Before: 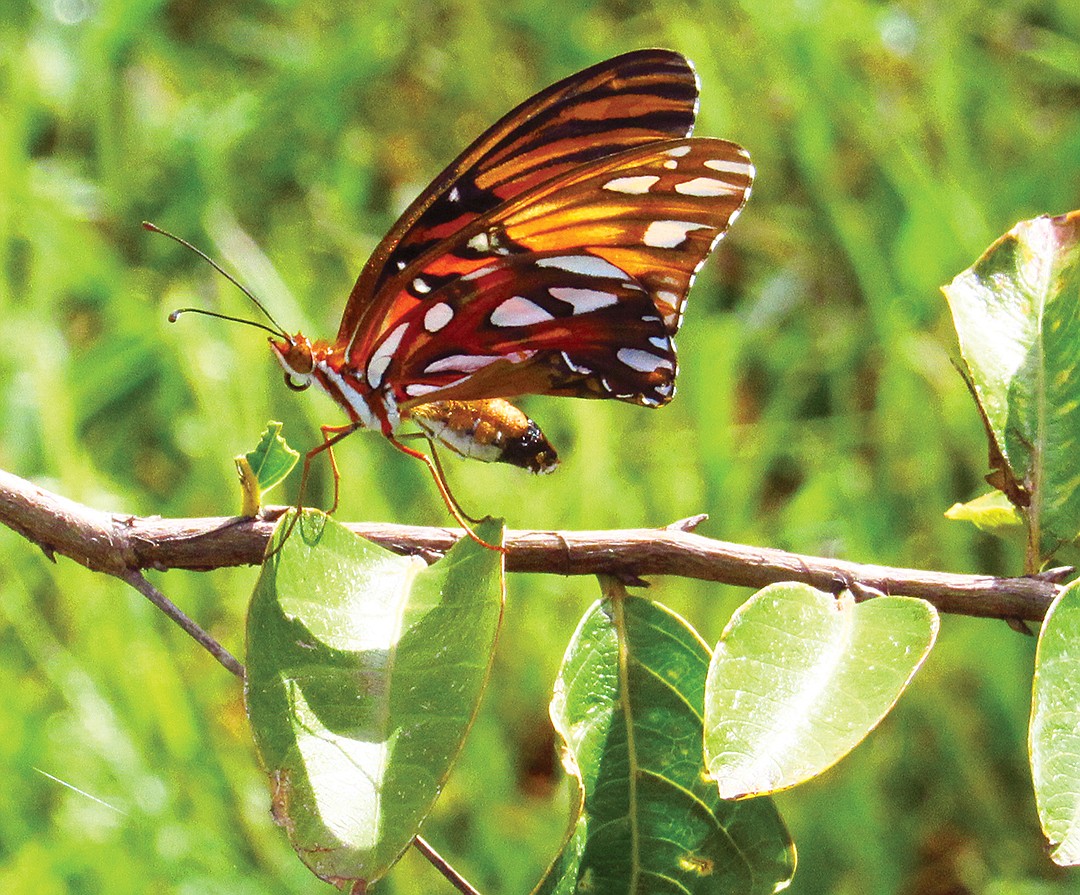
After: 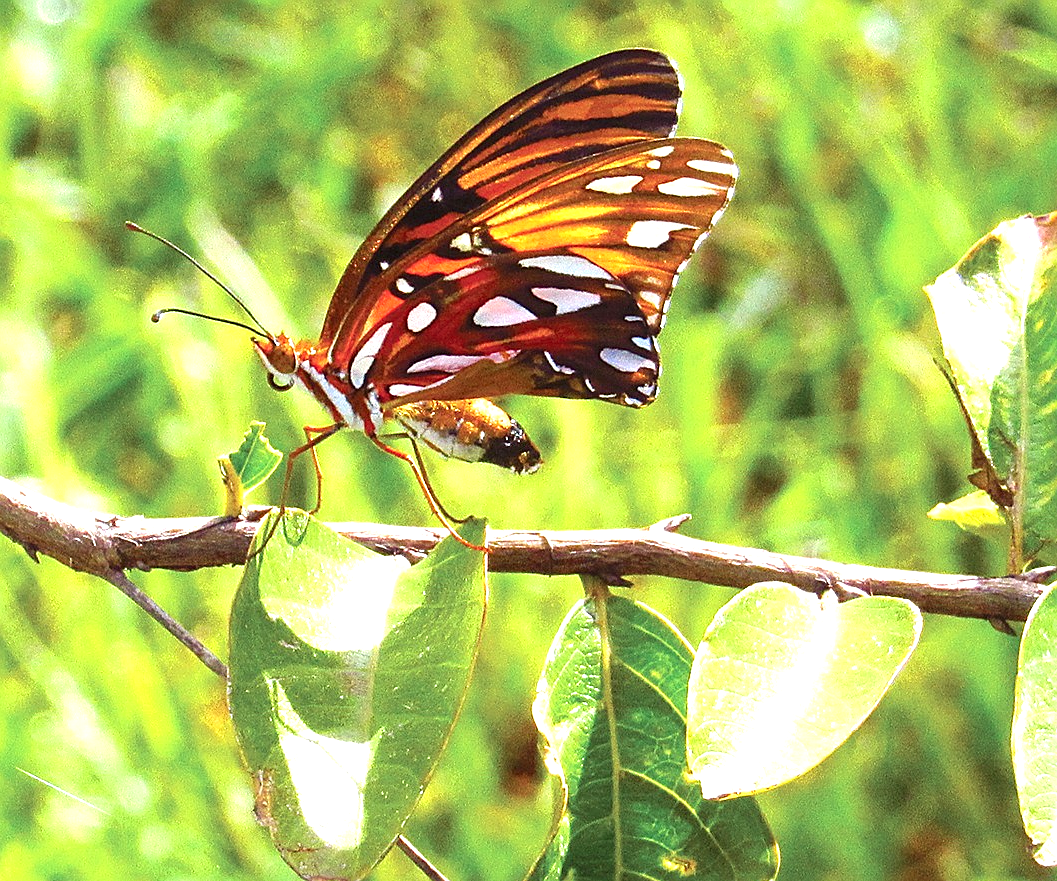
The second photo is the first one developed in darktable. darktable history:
exposure: black level correction 0, exposure 0.696 EV, compensate exposure bias true, compensate highlight preservation false
crop and rotate: left 1.601%, right 0.516%, bottom 1.553%
sharpen: on, module defaults
